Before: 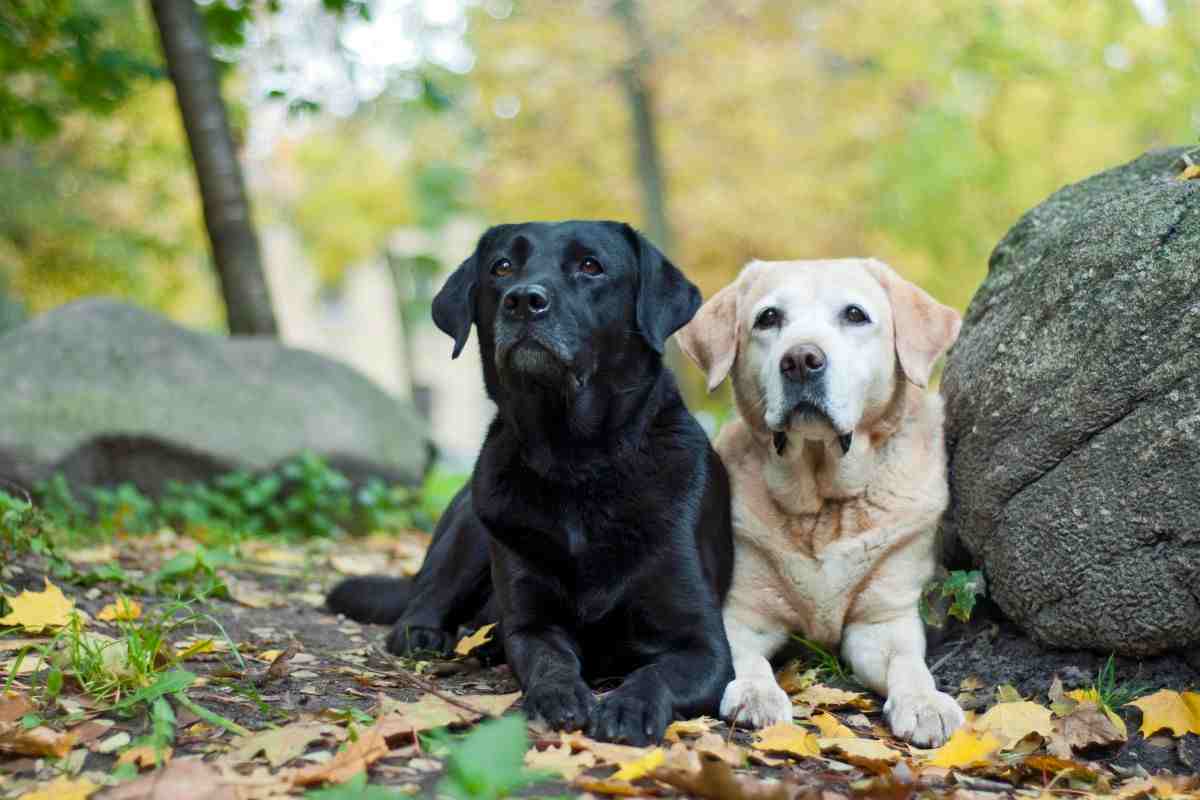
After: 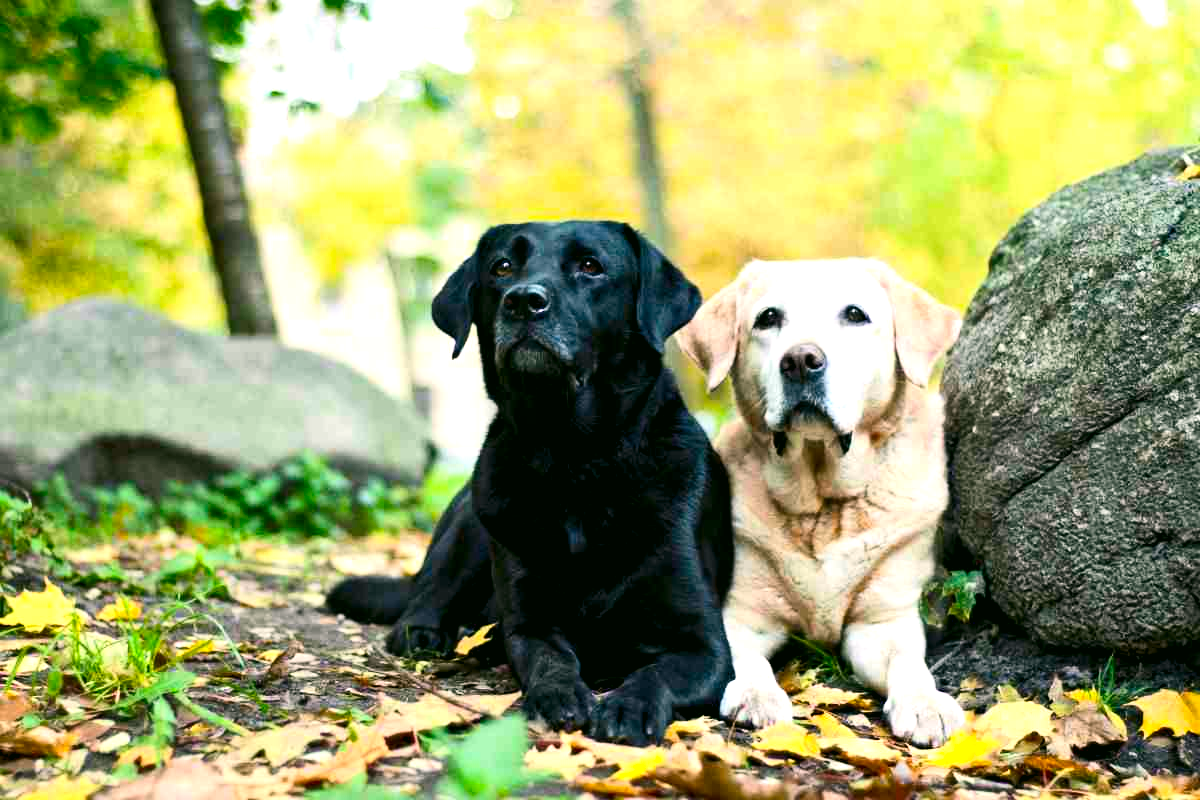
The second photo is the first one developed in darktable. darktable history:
contrast brightness saturation: contrast 0.19, brightness -0.11, saturation 0.21
exposure: black level correction 0, exposure 0.5 EV, compensate exposure bias true, compensate highlight preservation false
color correction: highlights a* 4.02, highlights b* 4.98, shadows a* -7.55, shadows b* 4.98
tone equalizer: on, module defaults
rgb levels: levels [[0.01, 0.419, 0.839], [0, 0.5, 1], [0, 0.5, 1]]
